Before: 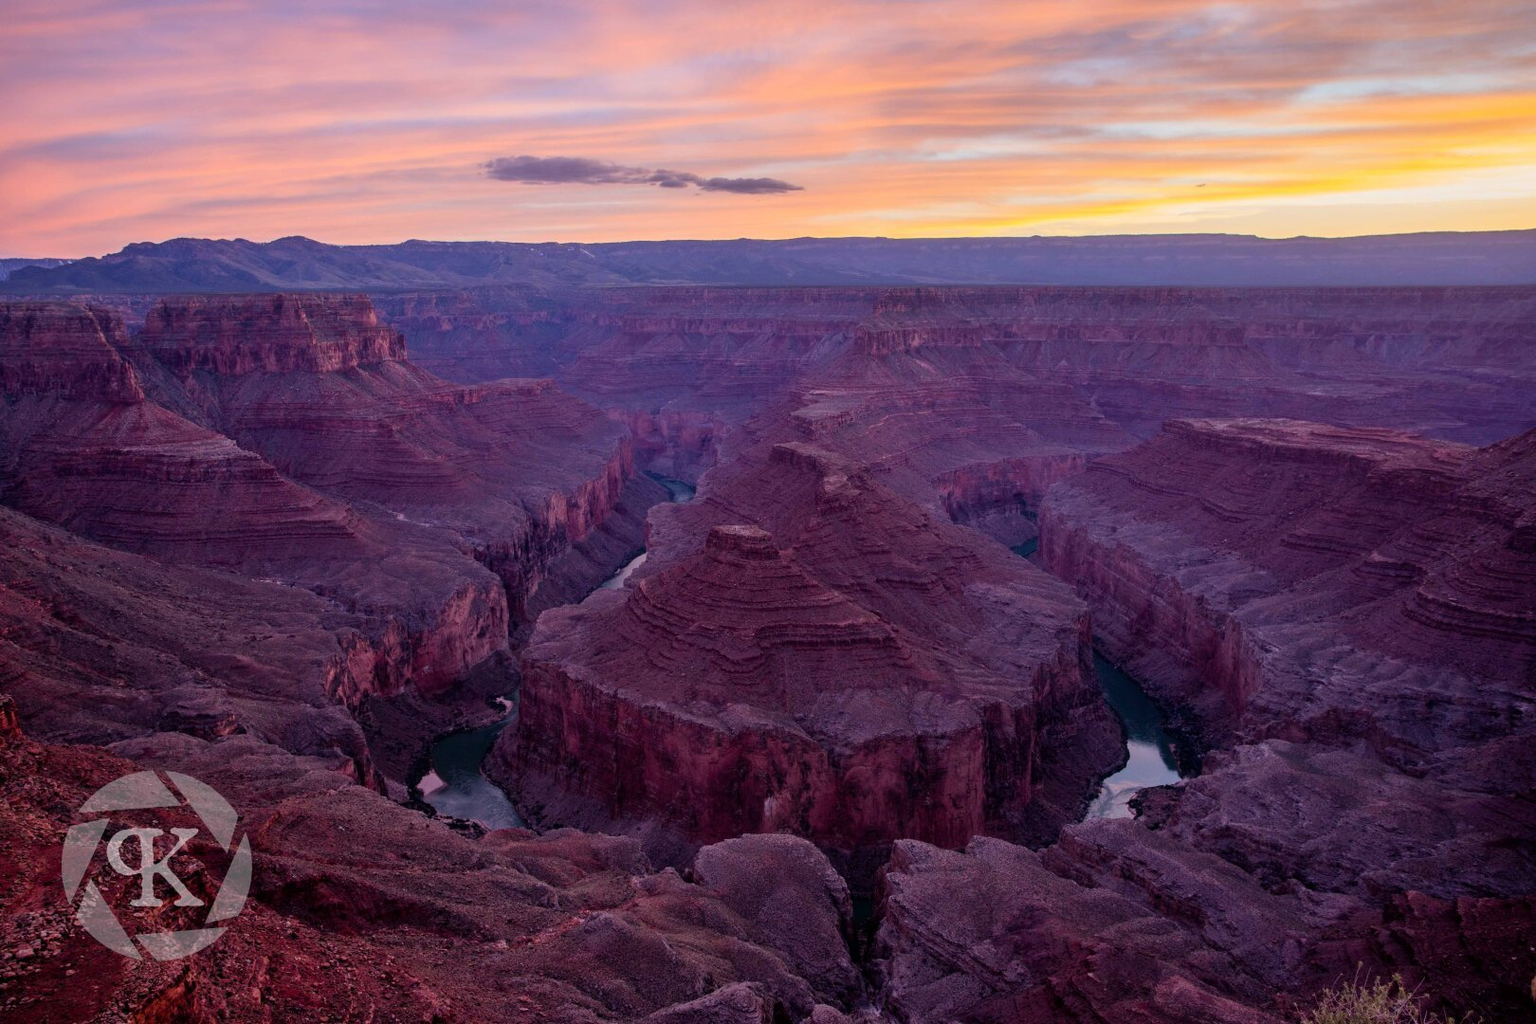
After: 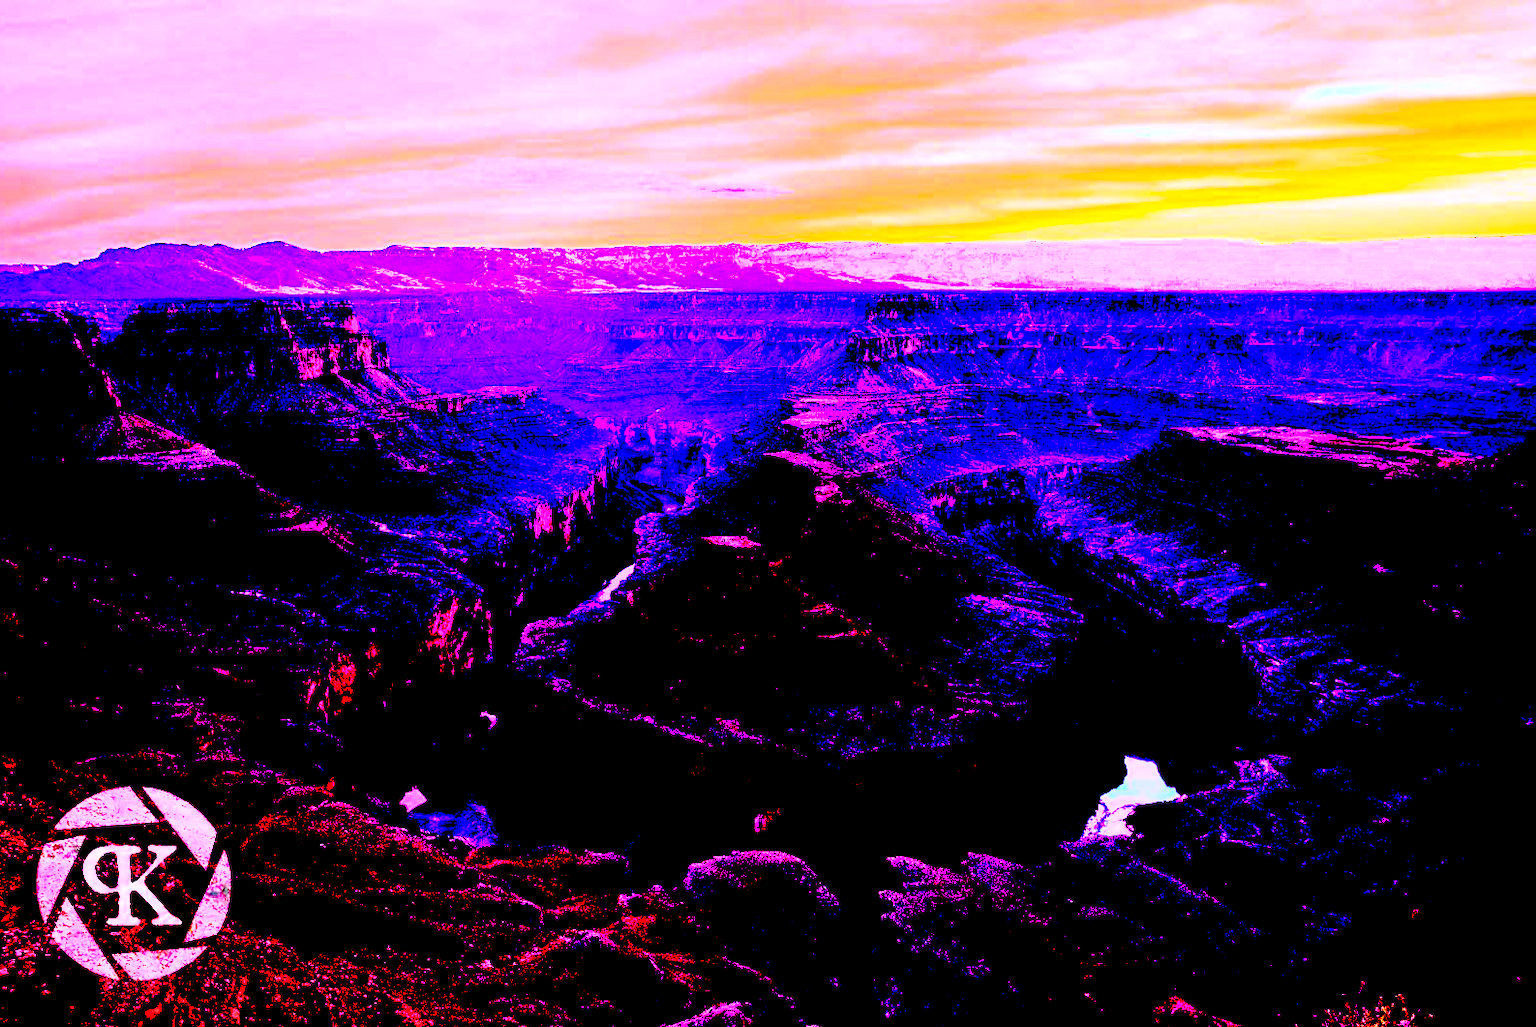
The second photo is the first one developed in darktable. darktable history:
color calibration: illuminant as shot in camera, x 0.358, y 0.373, temperature 4628.91 K
exposure: black level correction 0.1, exposure 2.911 EV, compensate highlight preservation false
shadows and highlights: shadows 29.7, highlights -30.35, low approximation 0.01, soften with gaussian
crop: left 1.724%, right 0.27%, bottom 1.656%
